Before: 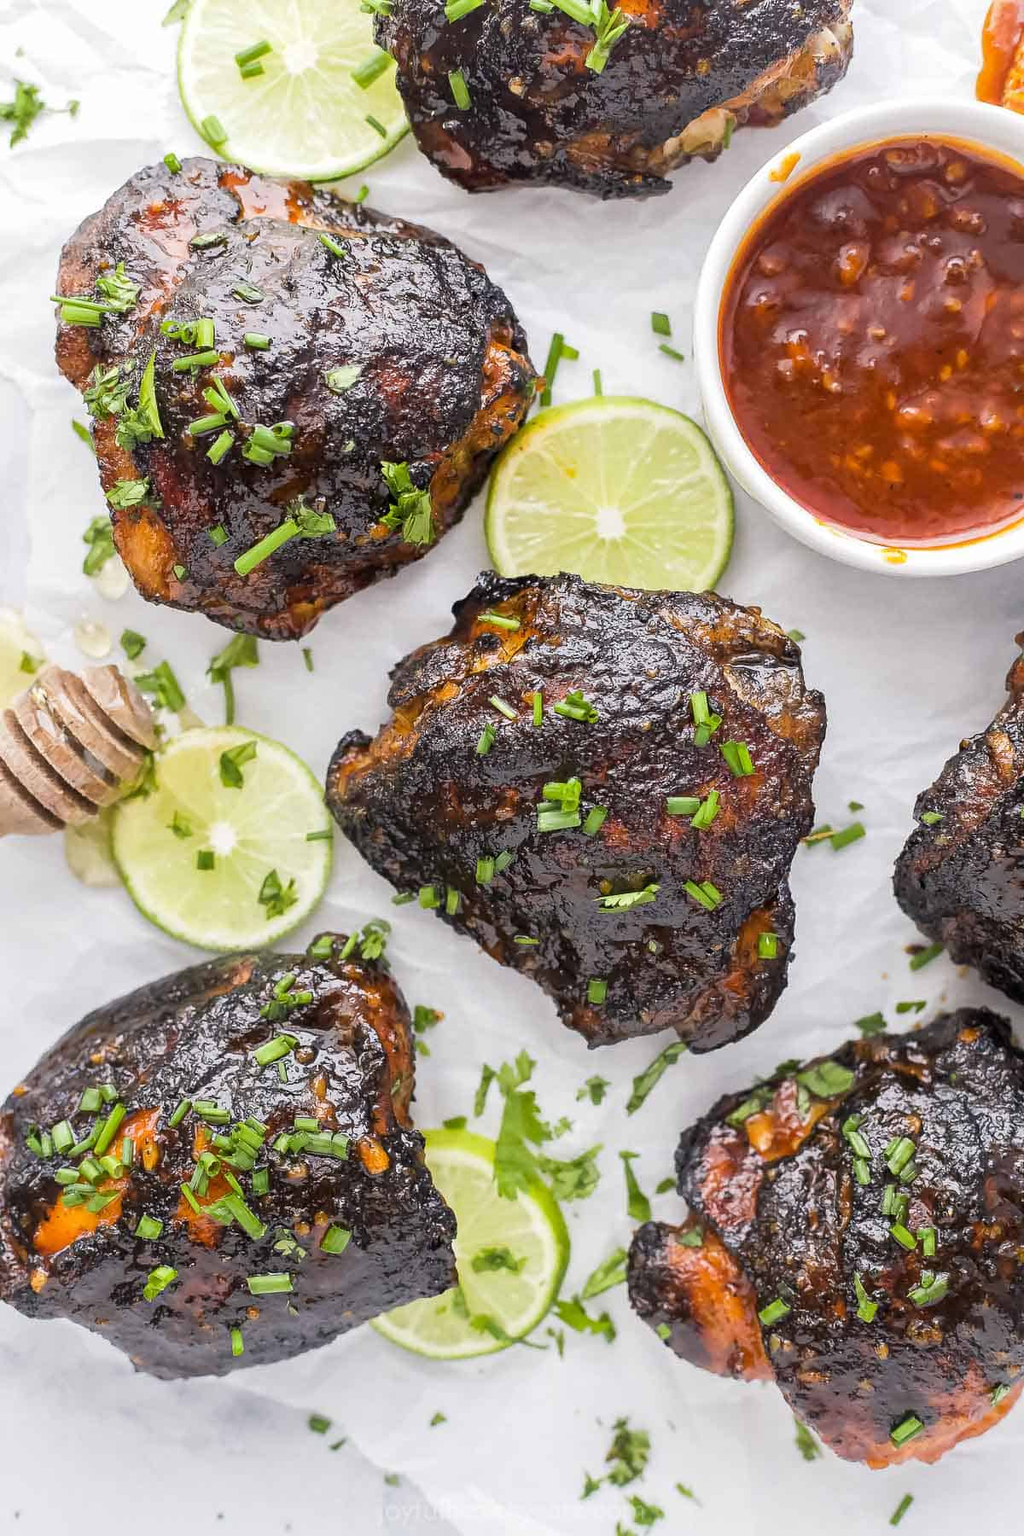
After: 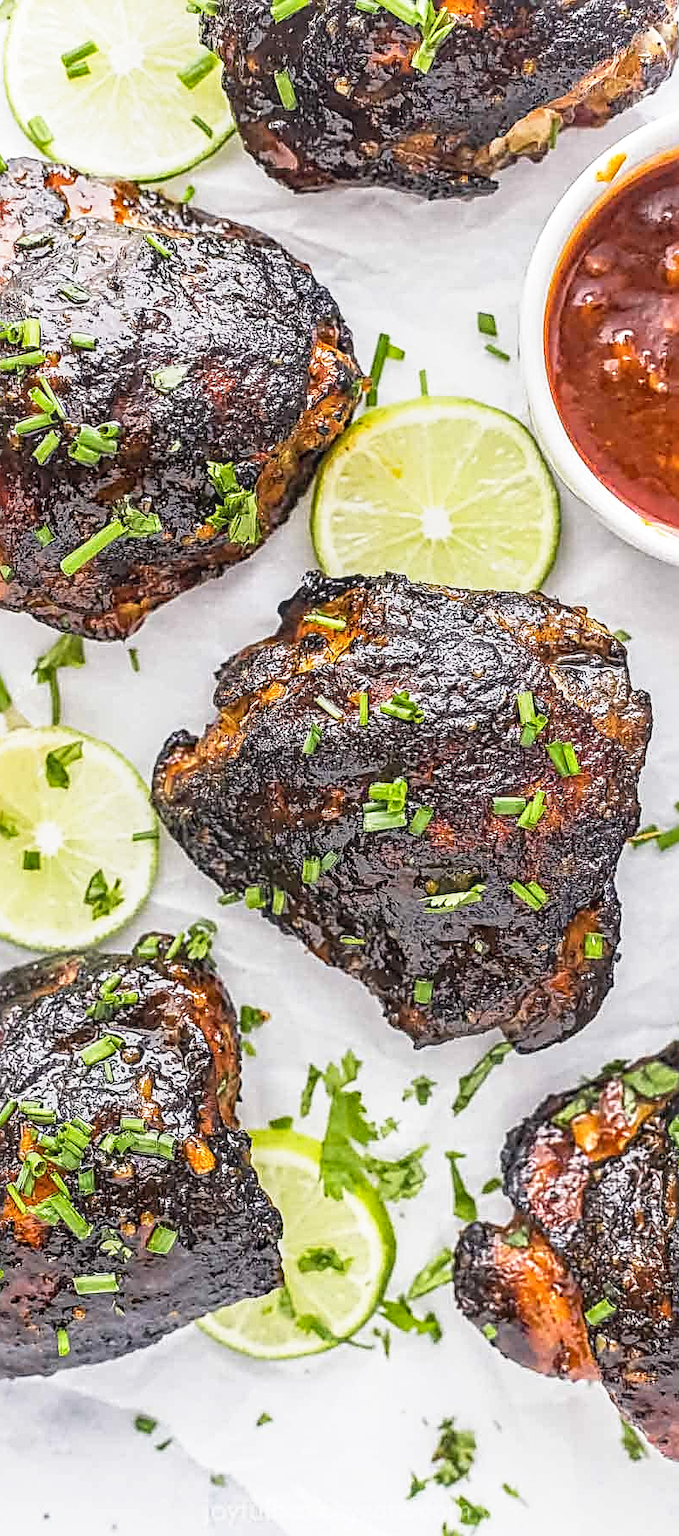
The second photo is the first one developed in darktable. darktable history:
base curve: curves: ch0 [(0, 0) (0.688, 0.865) (1, 1)], preserve colors none
local contrast: highlights 6%, shadows 7%, detail 134%
sharpen: radius 3.038, amount 0.758
crop: left 17.063%, right 16.583%
